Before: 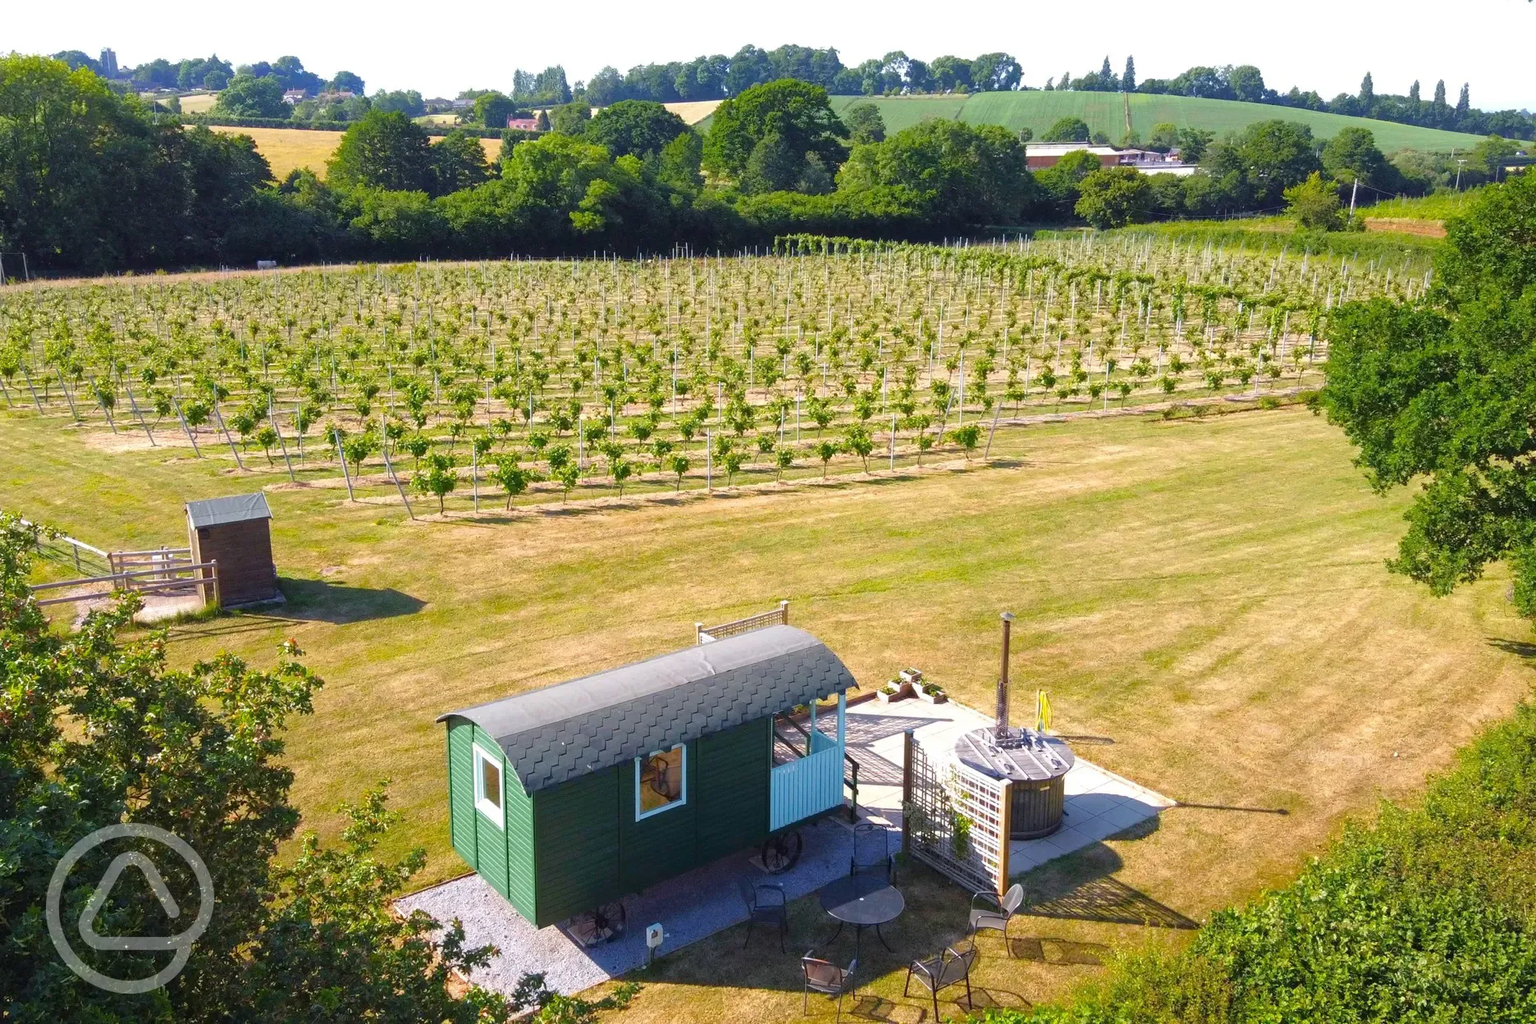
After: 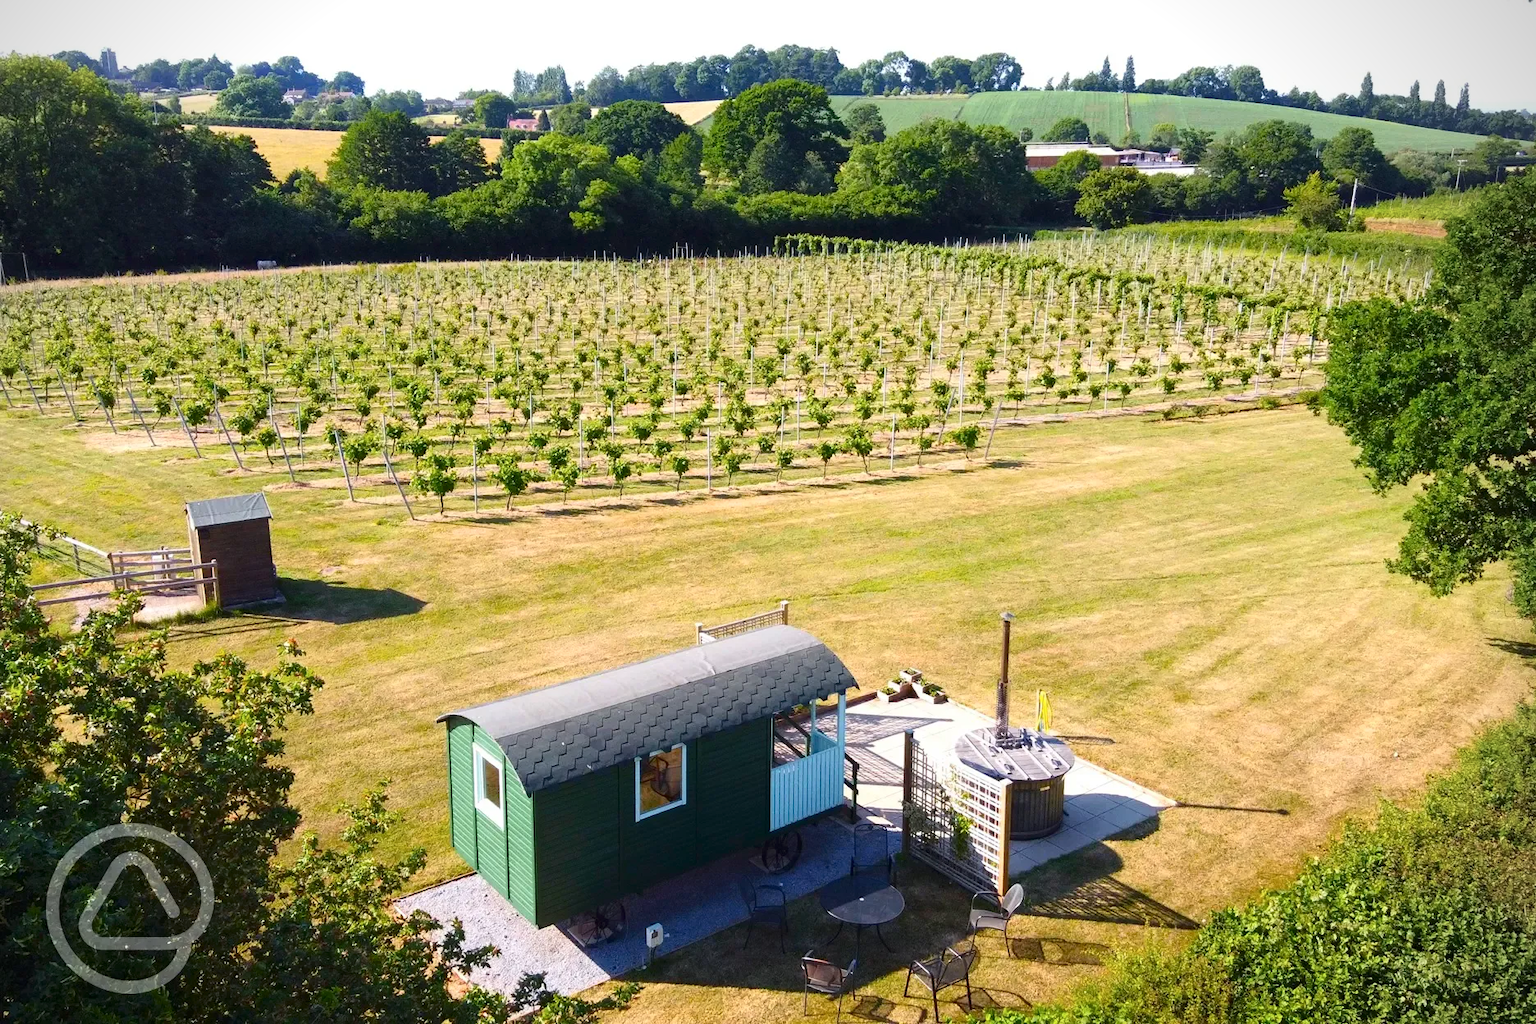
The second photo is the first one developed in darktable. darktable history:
tone curve: curves: ch0 [(0, 0) (0.055, 0.031) (0.282, 0.215) (0.729, 0.785) (1, 1)], color space Lab, independent channels, preserve colors none
vignetting: fall-off start 91.72%, center (-0.034, 0.146)
